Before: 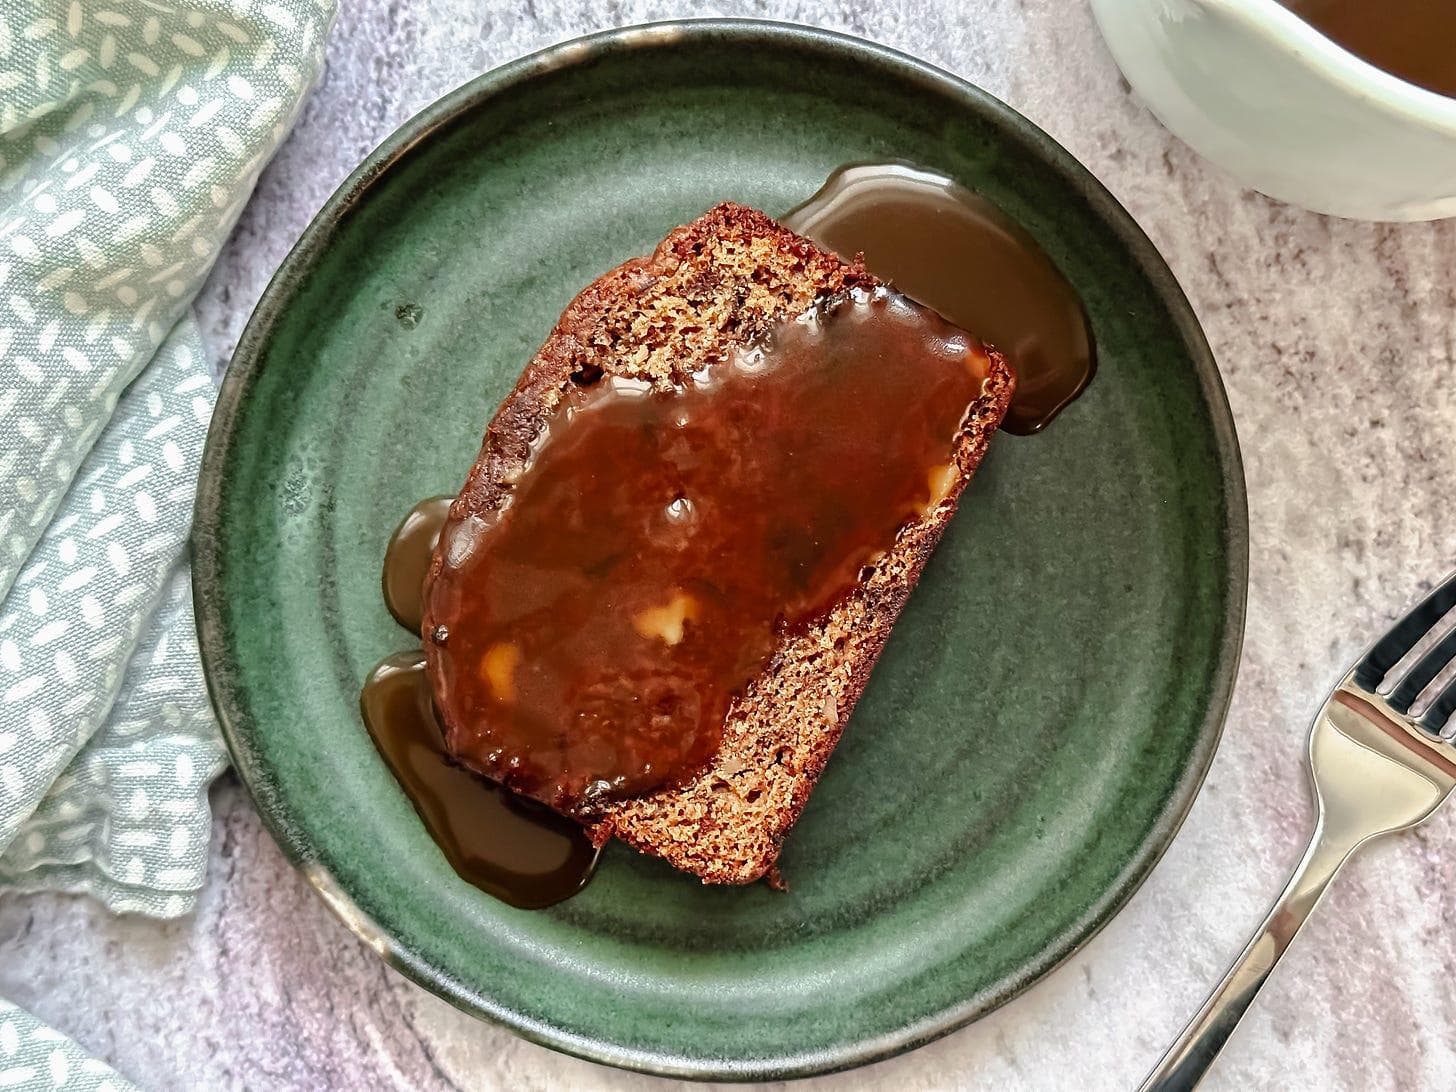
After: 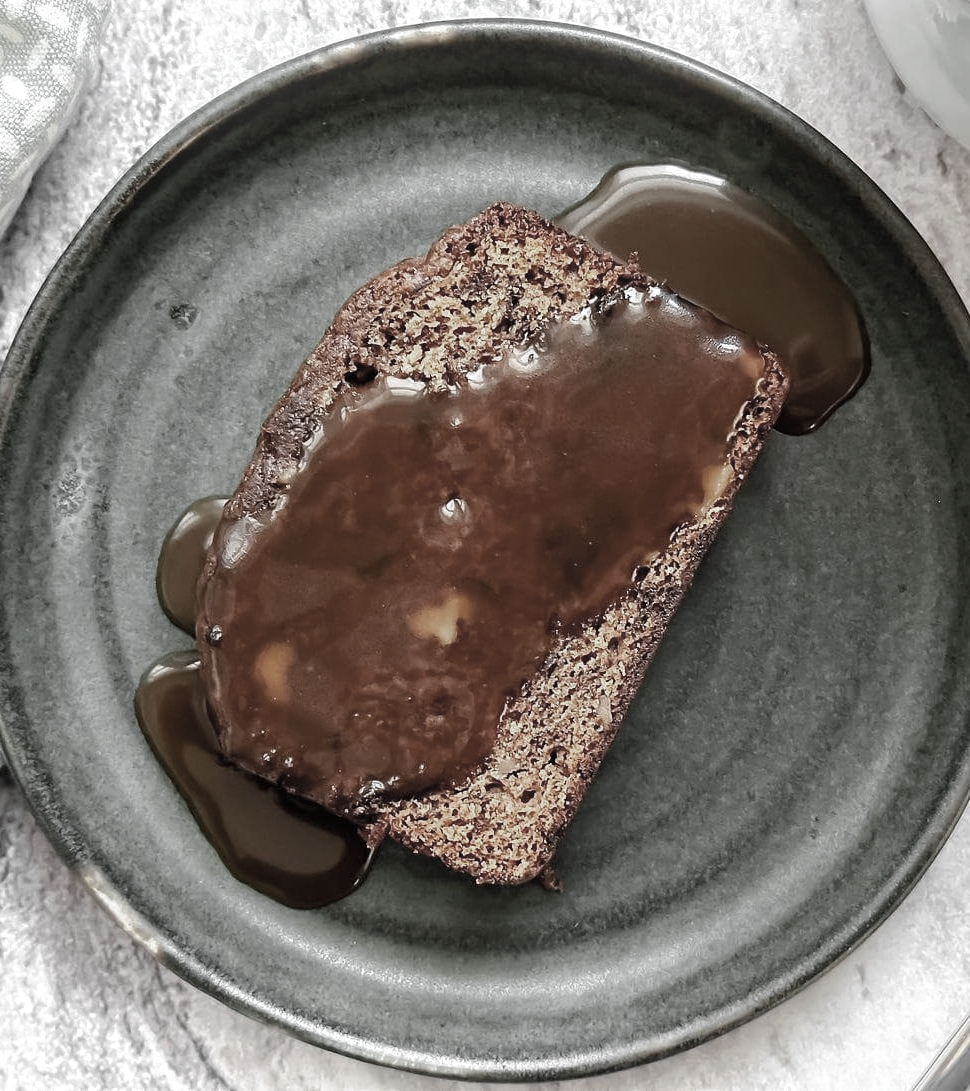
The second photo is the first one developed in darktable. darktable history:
bloom: size 9%, threshold 100%, strength 7%
crop and rotate: left 15.546%, right 17.787%
color zones: curves: ch0 [(0, 0.613) (0.01, 0.613) (0.245, 0.448) (0.498, 0.529) (0.642, 0.665) (0.879, 0.777) (0.99, 0.613)]; ch1 [(0, 0.035) (0.121, 0.189) (0.259, 0.197) (0.415, 0.061) (0.589, 0.022) (0.732, 0.022) (0.857, 0.026) (0.991, 0.053)]
white balance: red 0.982, blue 1.018
